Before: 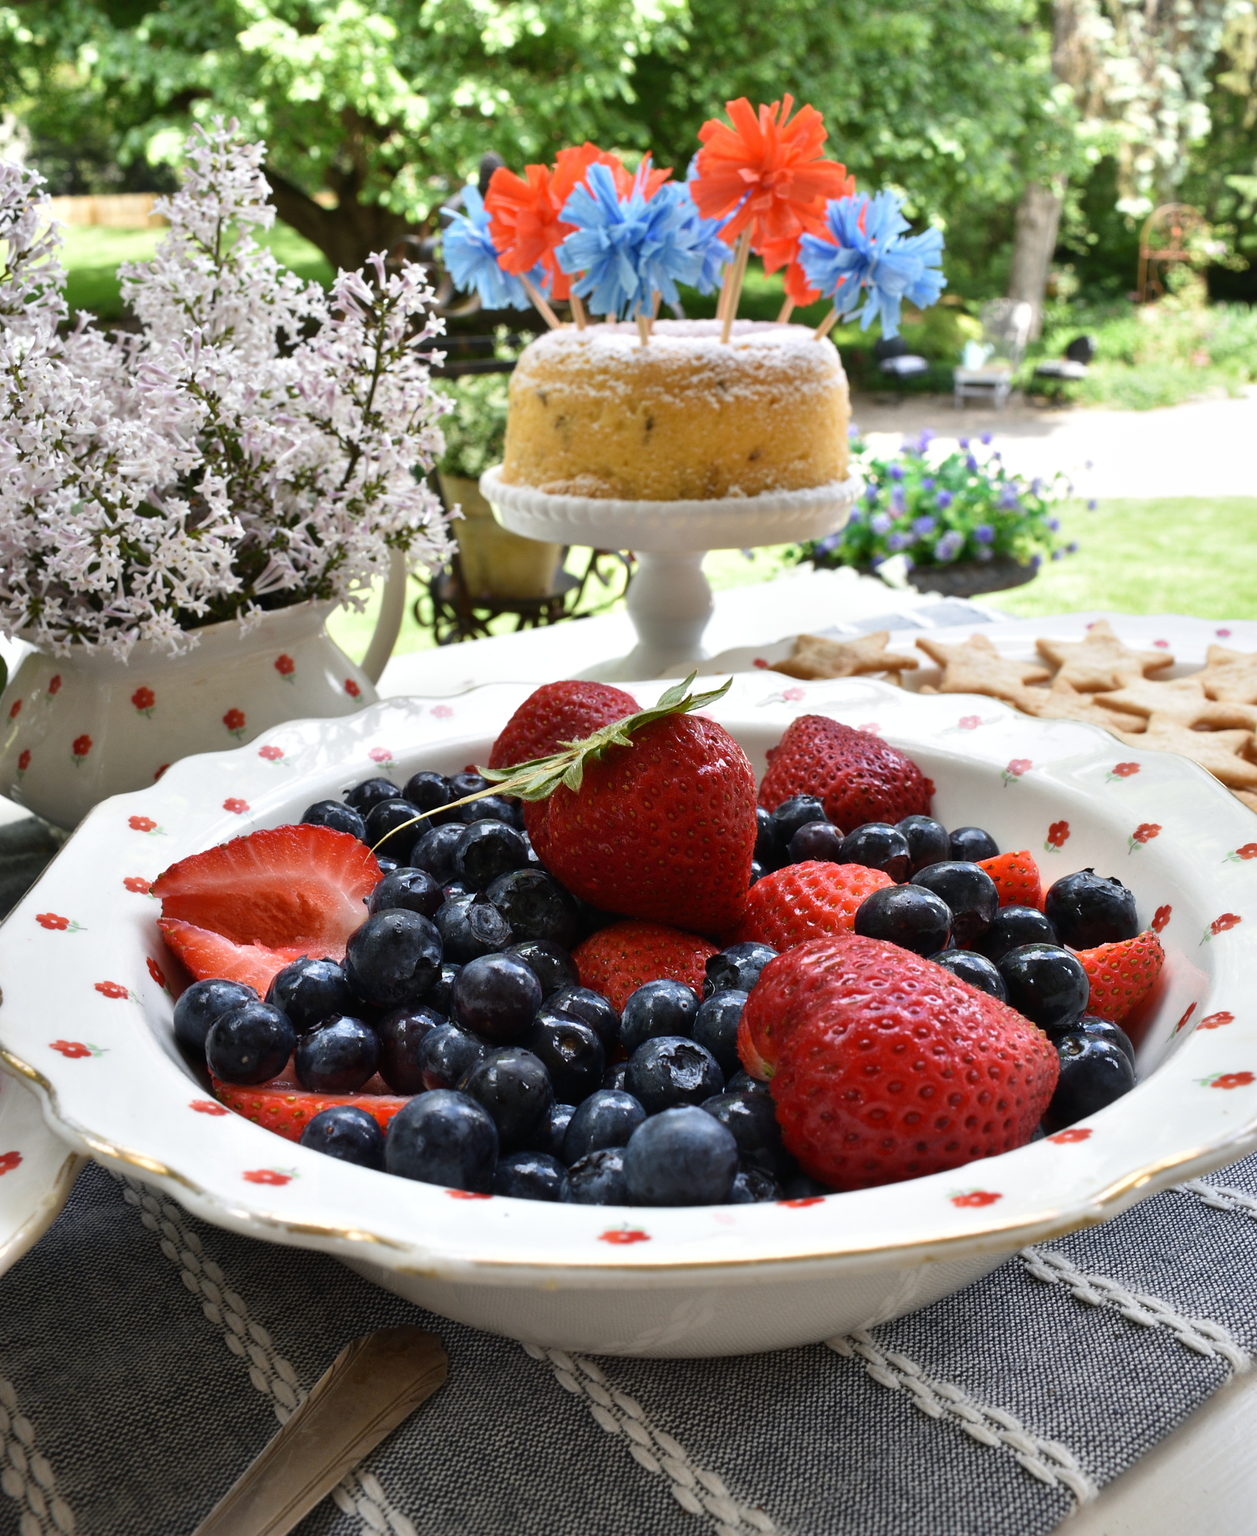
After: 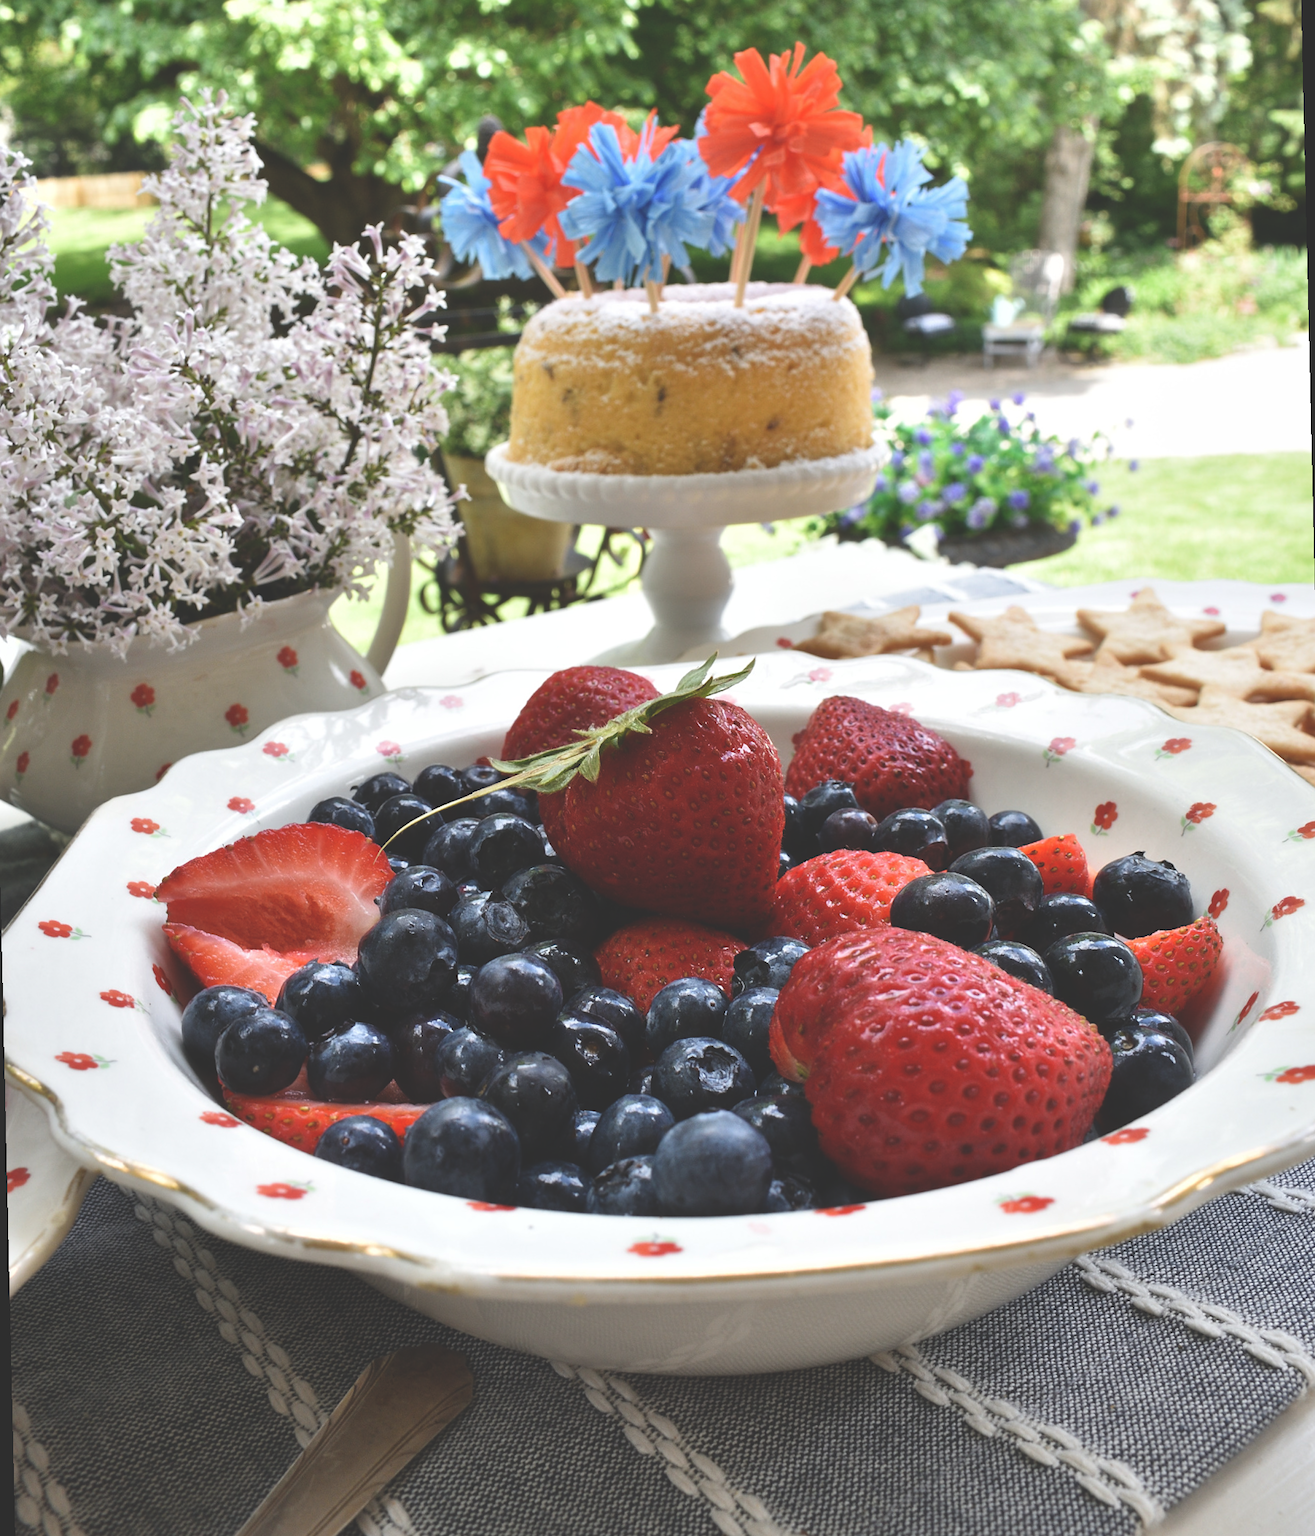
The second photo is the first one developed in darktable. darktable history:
exposure: black level correction -0.028, compensate highlight preservation false
rotate and perspective: rotation -1.32°, lens shift (horizontal) -0.031, crop left 0.015, crop right 0.985, crop top 0.047, crop bottom 0.982
